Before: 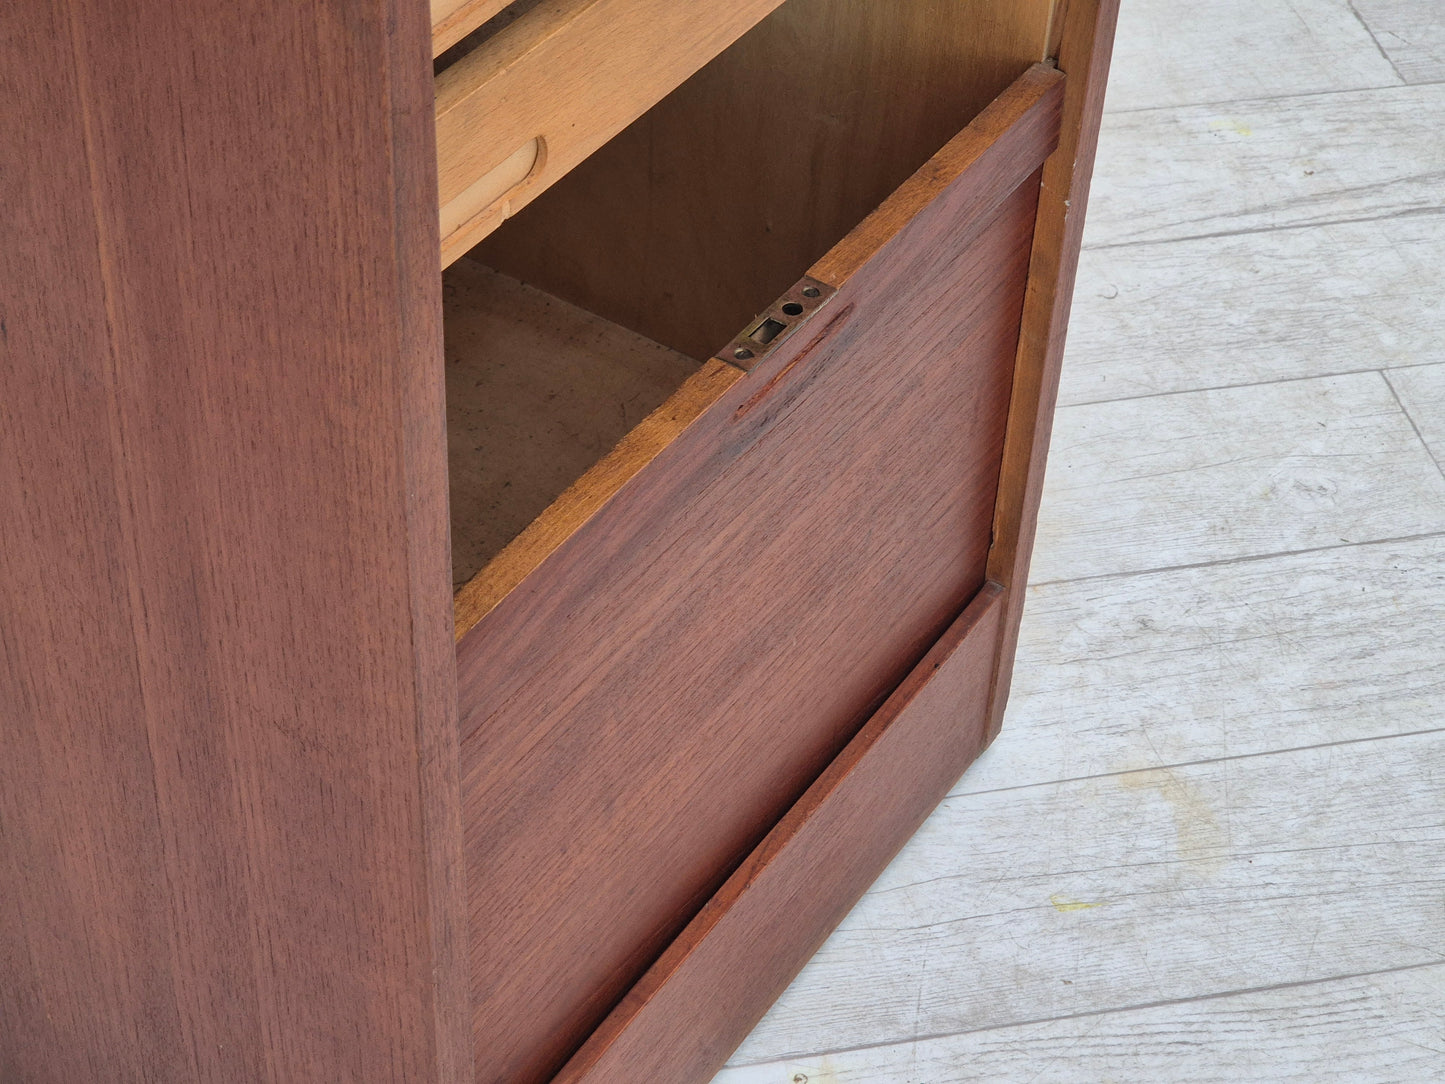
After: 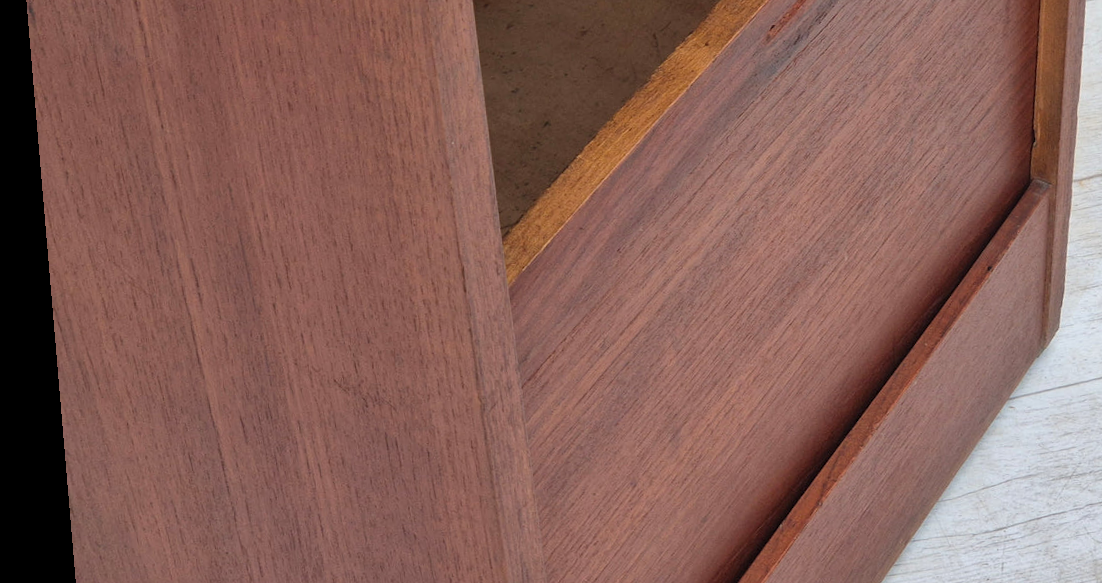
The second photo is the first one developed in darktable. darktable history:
crop: top 36.498%, right 27.964%, bottom 14.995%
rotate and perspective: rotation -4.86°, automatic cropping off
